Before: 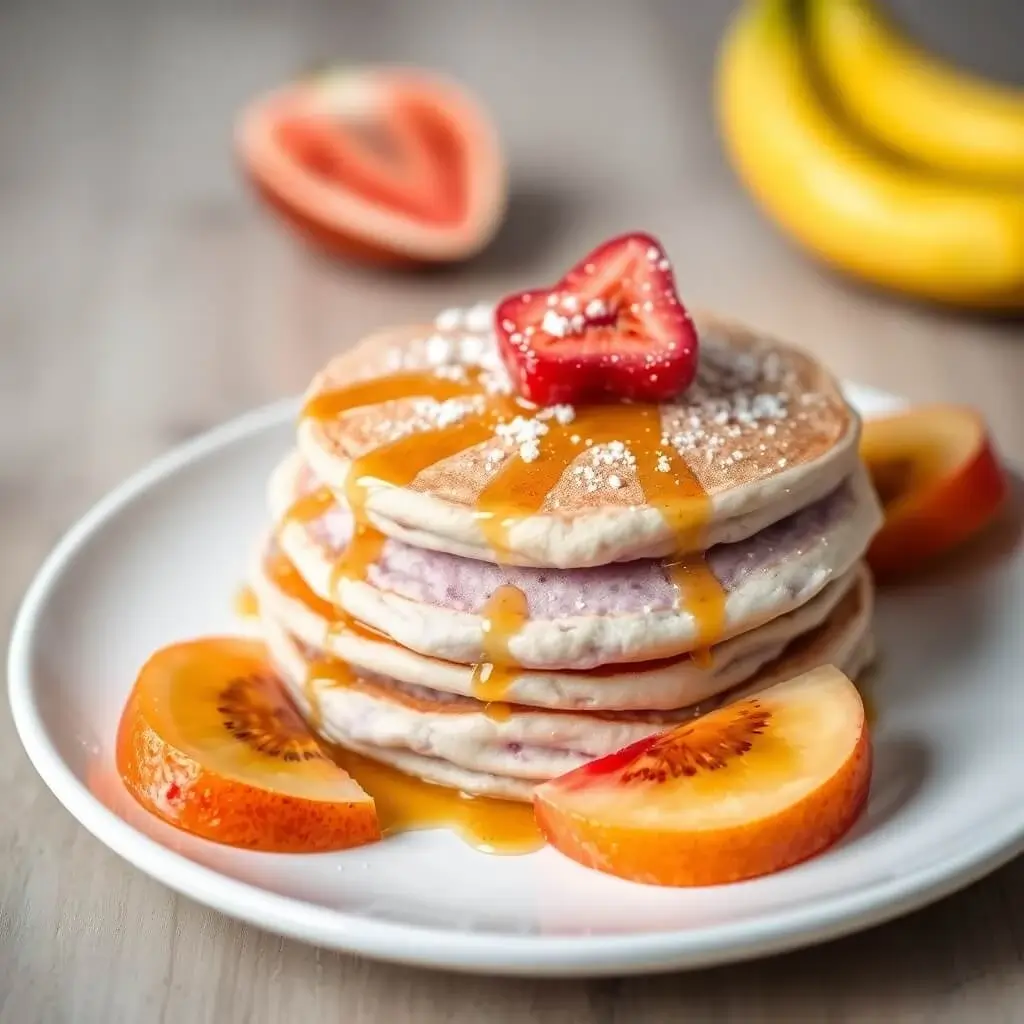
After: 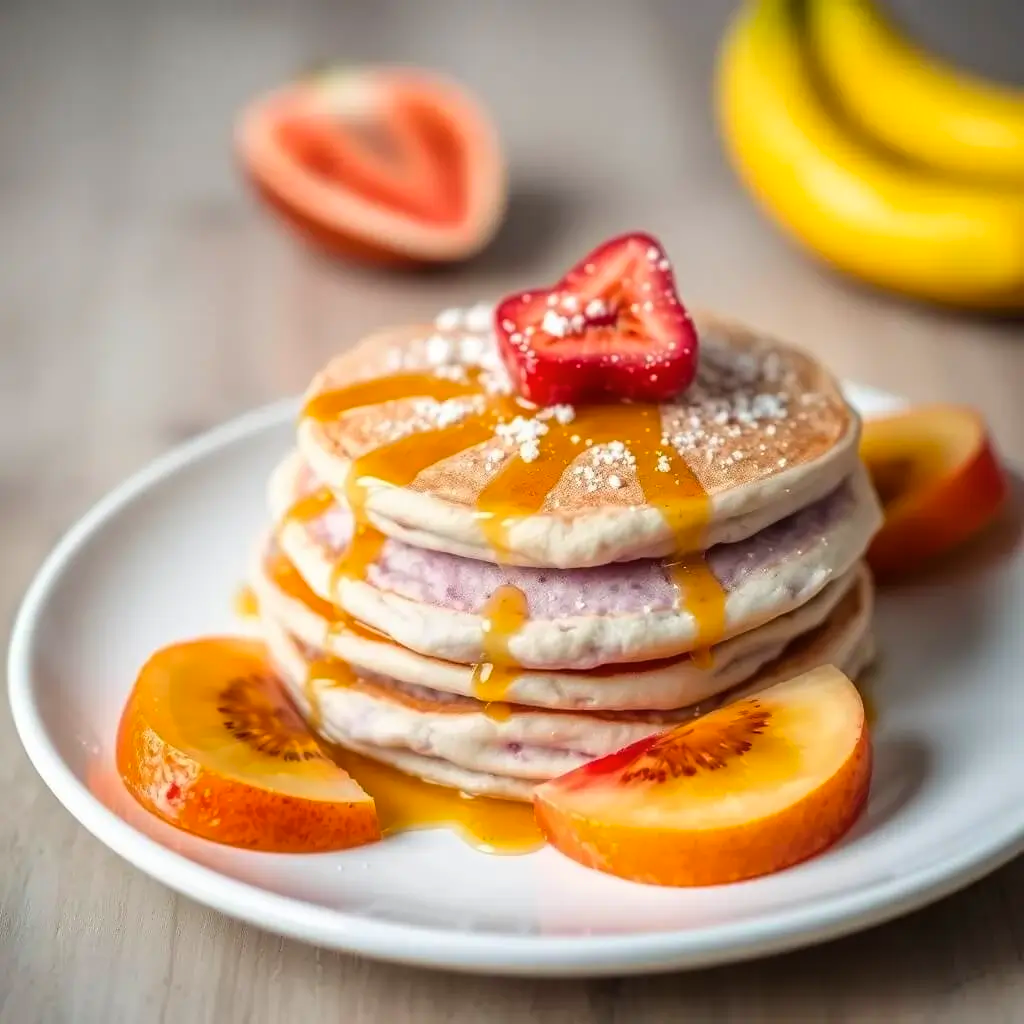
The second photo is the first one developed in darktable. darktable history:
color balance rgb: power › hue 311.4°, linear chroma grading › shadows -7.658%, linear chroma grading › global chroma 9.863%, perceptual saturation grading › global saturation 0.845%, global vibrance 20%
exposure: compensate highlight preservation false
